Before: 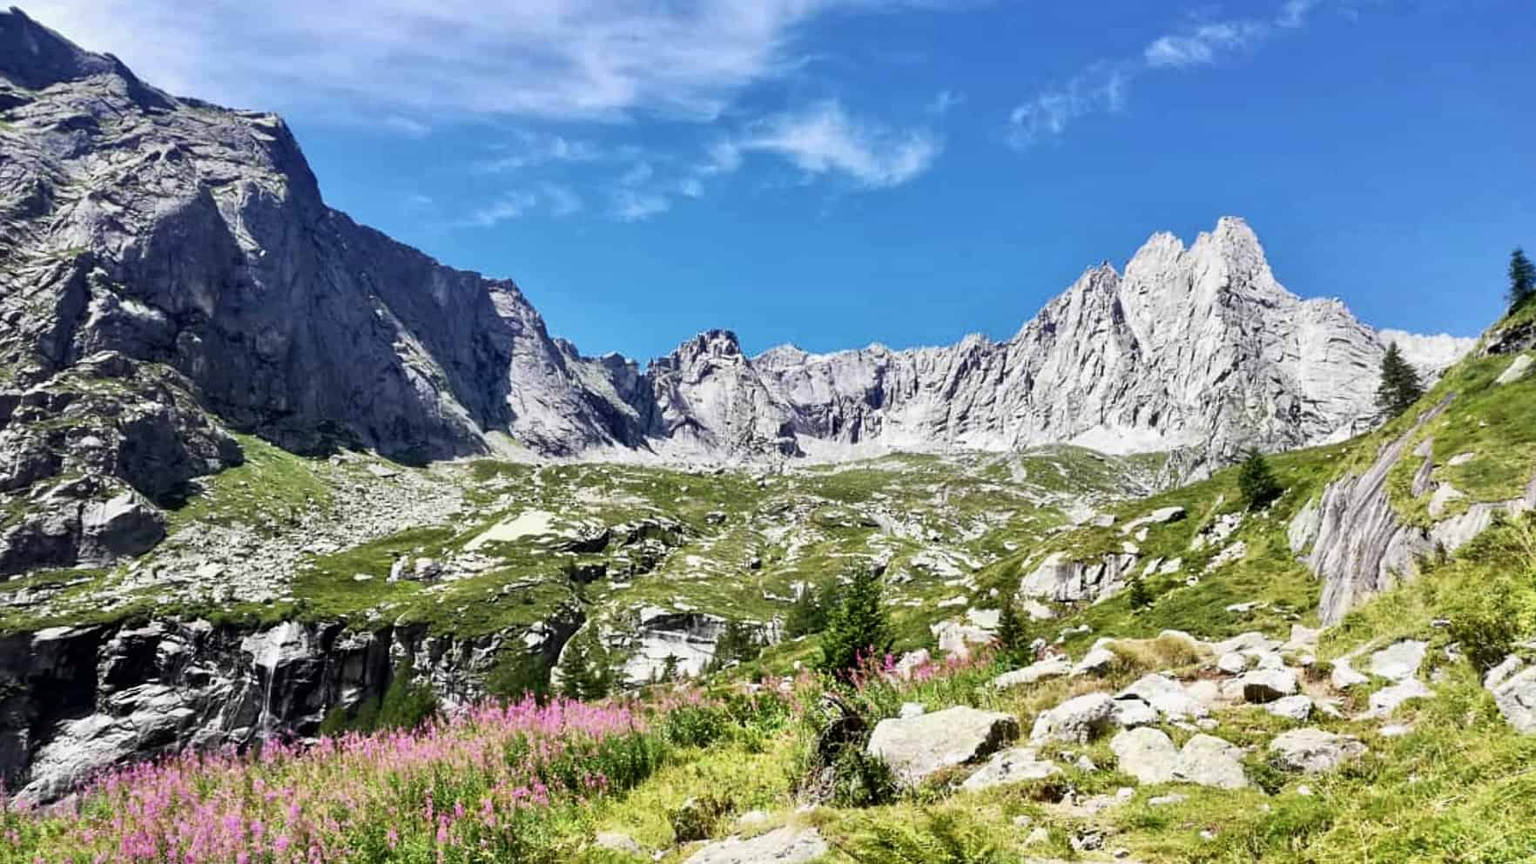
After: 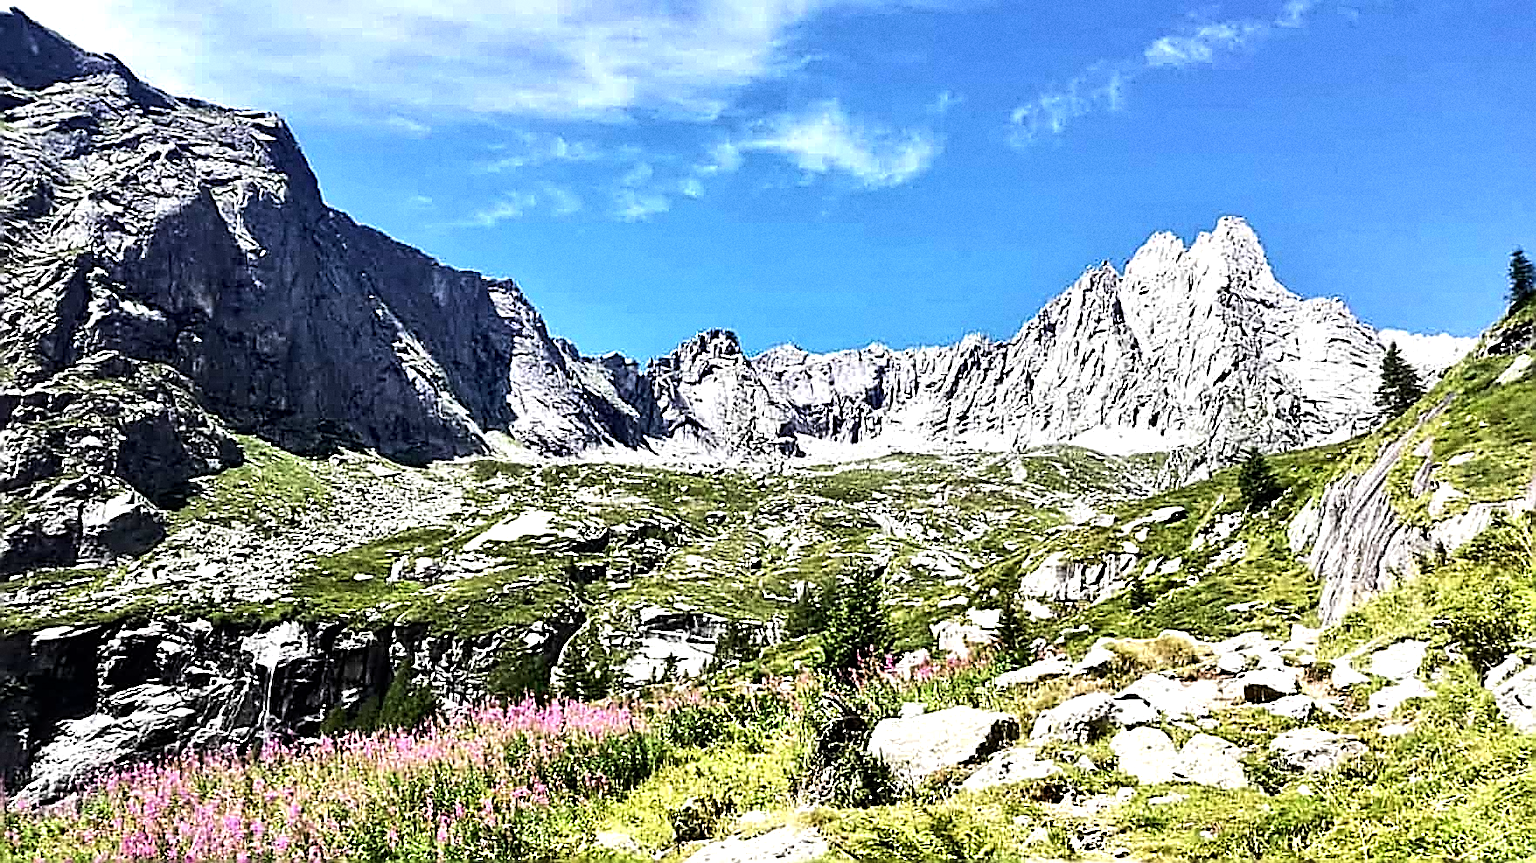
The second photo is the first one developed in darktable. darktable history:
tone equalizer: -8 EV -0.75 EV, -7 EV -0.7 EV, -6 EV -0.6 EV, -5 EV -0.4 EV, -3 EV 0.4 EV, -2 EV 0.6 EV, -1 EV 0.7 EV, +0 EV 0.75 EV, edges refinement/feathering 500, mask exposure compensation -1.57 EV, preserve details no
grain: coarseness 0.09 ISO
sharpen: amount 1.861
